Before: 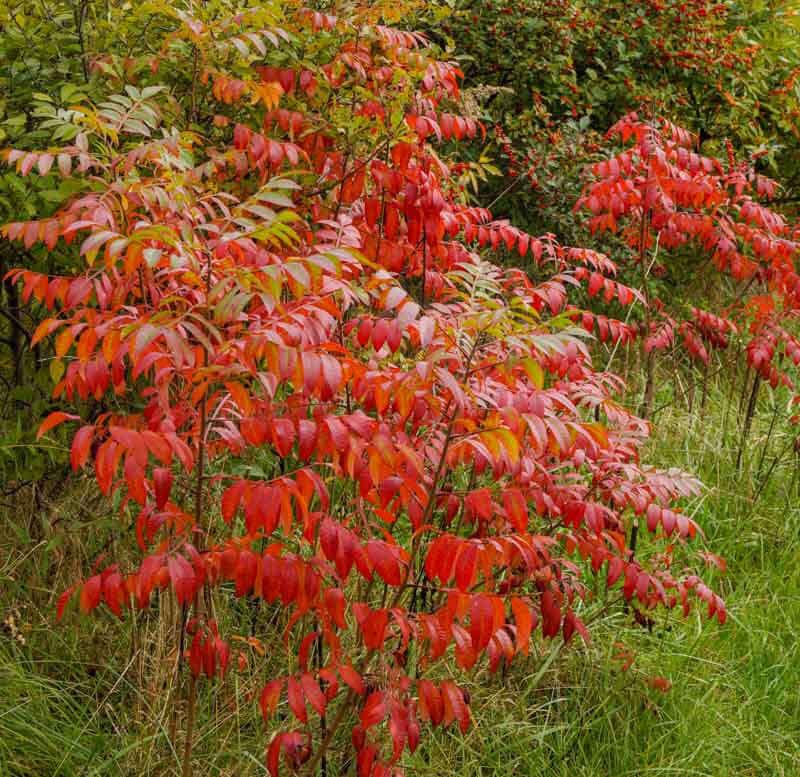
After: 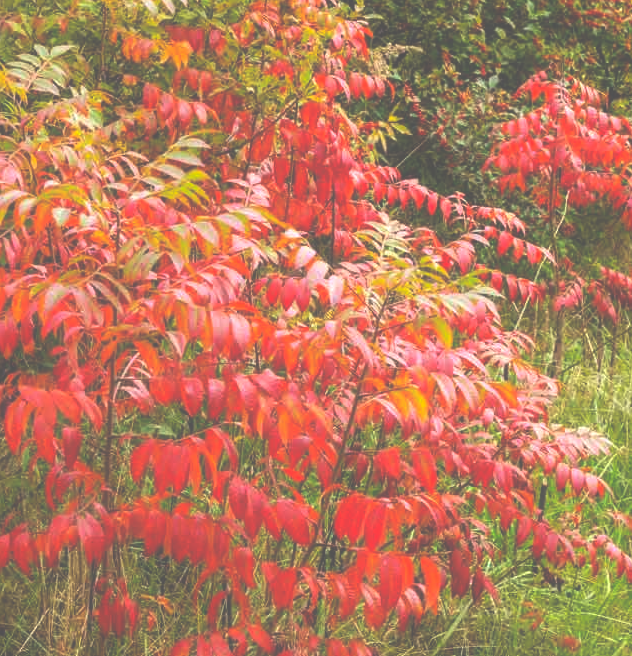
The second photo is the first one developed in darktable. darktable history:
color balance rgb: perceptual saturation grading › global saturation 30.498%
crop: left 11.424%, top 5.289%, right 9.574%, bottom 10.203%
exposure: black level correction -0.086, compensate highlight preservation false
tone equalizer: -8 EV -0.728 EV, -7 EV -0.693 EV, -6 EV -0.597 EV, -5 EV -0.361 EV, -3 EV 0.384 EV, -2 EV 0.6 EV, -1 EV 0.679 EV, +0 EV 0.756 EV, edges refinement/feathering 500, mask exposure compensation -1.57 EV, preserve details guided filter
